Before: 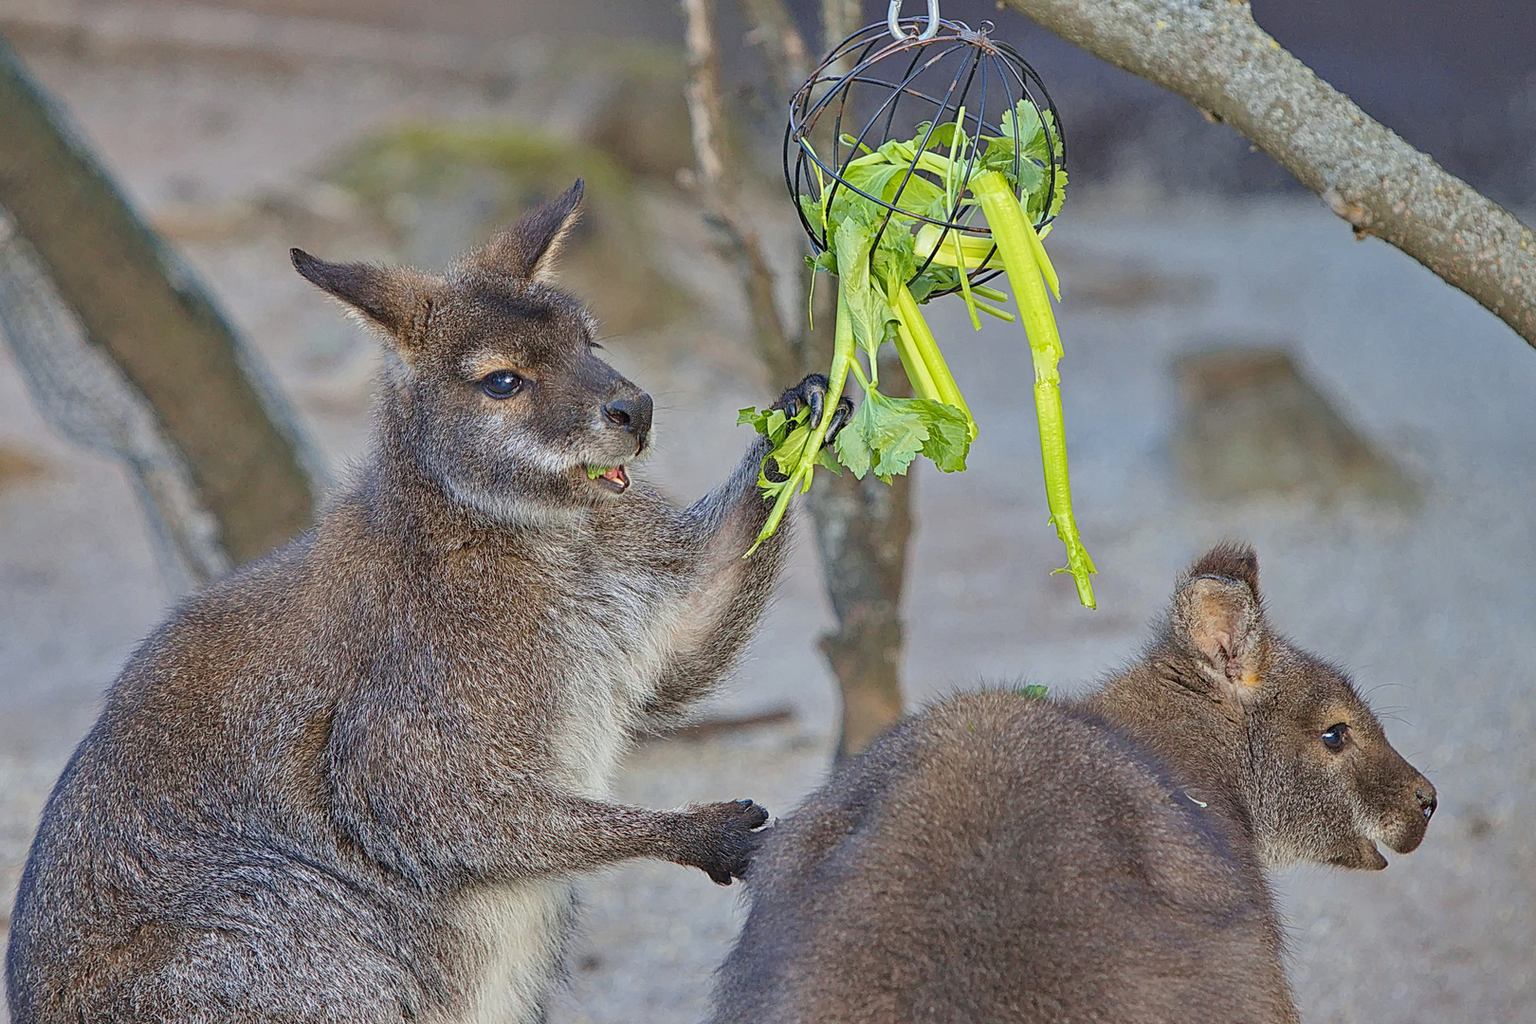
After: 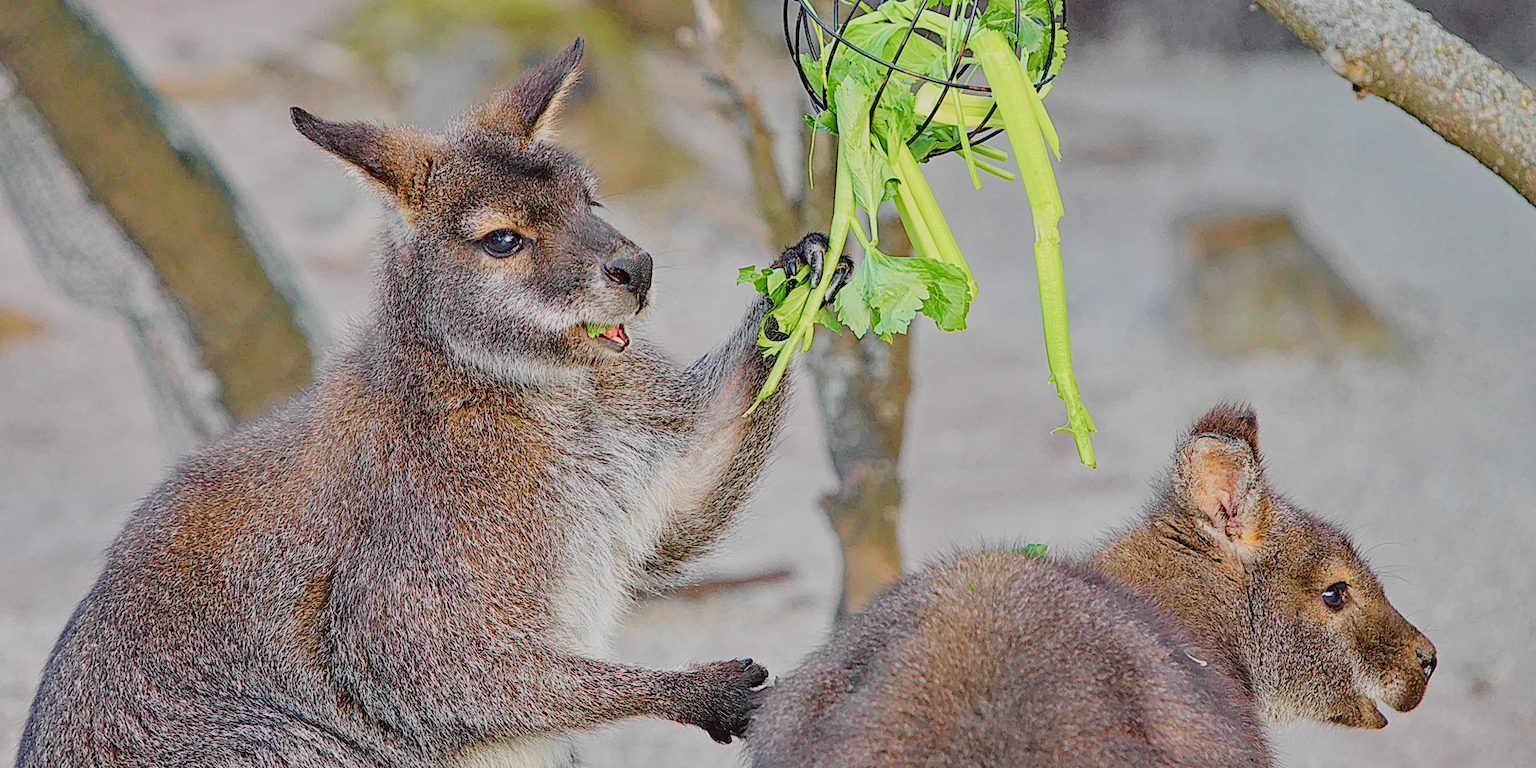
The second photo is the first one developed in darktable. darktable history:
color balance rgb: shadows lift › chroma 1%, shadows lift › hue 113°, highlights gain › chroma 0.2%, highlights gain › hue 333°, perceptual saturation grading › global saturation 20%, perceptual saturation grading › highlights -50%, perceptual saturation grading › shadows 25%, contrast -20%
crop: top 13.819%, bottom 11.169%
filmic rgb: black relative exposure -7.65 EV, white relative exposure 4.56 EV, hardness 3.61
tone curve: curves: ch0 [(0, 0.014) (0.17, 0.099) (0.392, 0.438) (0.725, 0.828) (0.872, 0.918) (1, 0.981)]; ch1 [(0, 0) (0.402, 0.36) (0.489, 0.491) (0.5, 0.503) (0.515, 0.52) (0.545, 0.572) (0.615, 0.662) (0.701, 0.725) (1, 1)]; ch2 [(0, 0) (0.42, 0.458) (0.485, 0.499) (0.503, 0.503) (0.531, 0.542) (0.561, 0.594) (0.644, 0.694) (0.717, 0.753) (1, 0.991)], color space Lab, independent channels
